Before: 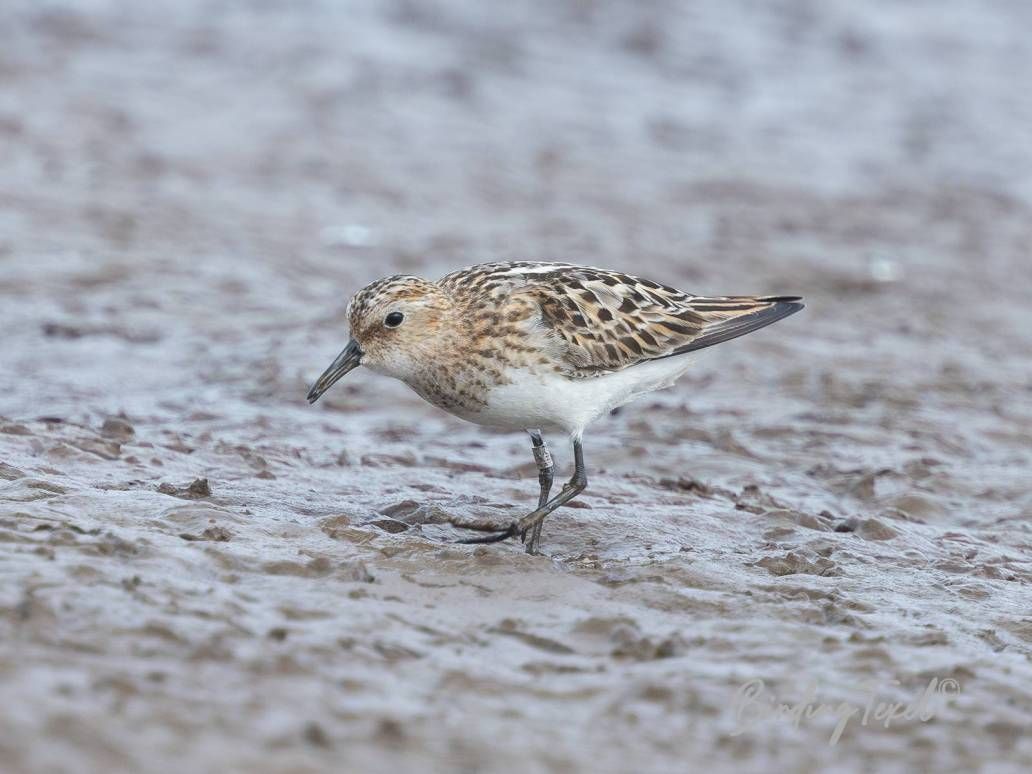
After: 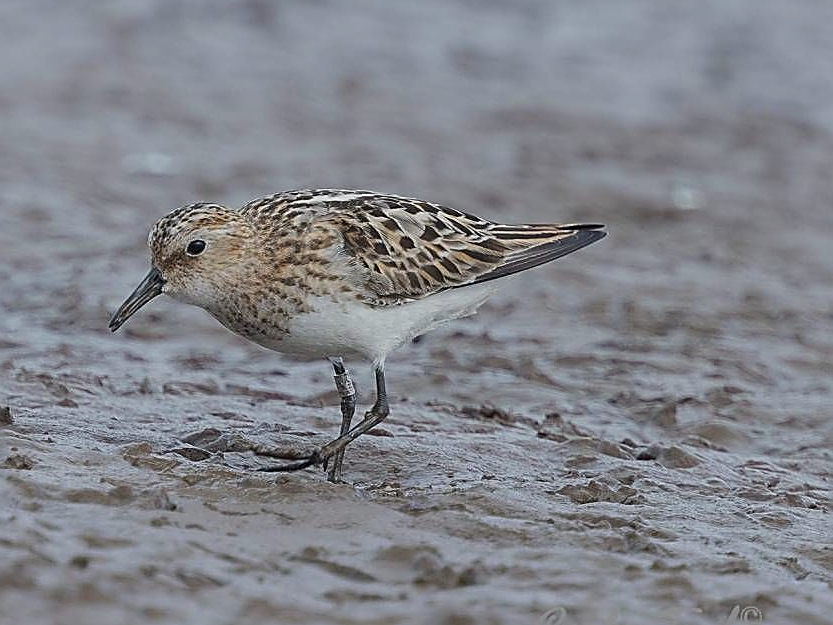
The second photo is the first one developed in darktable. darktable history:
crop: left 19.228%, top 9.389%, bottom 9.74%
exposure: black level correction 0, exposure -0.708 EV, compensate highlight preservation false
sharpen: radius 1.708, amount 1.288
